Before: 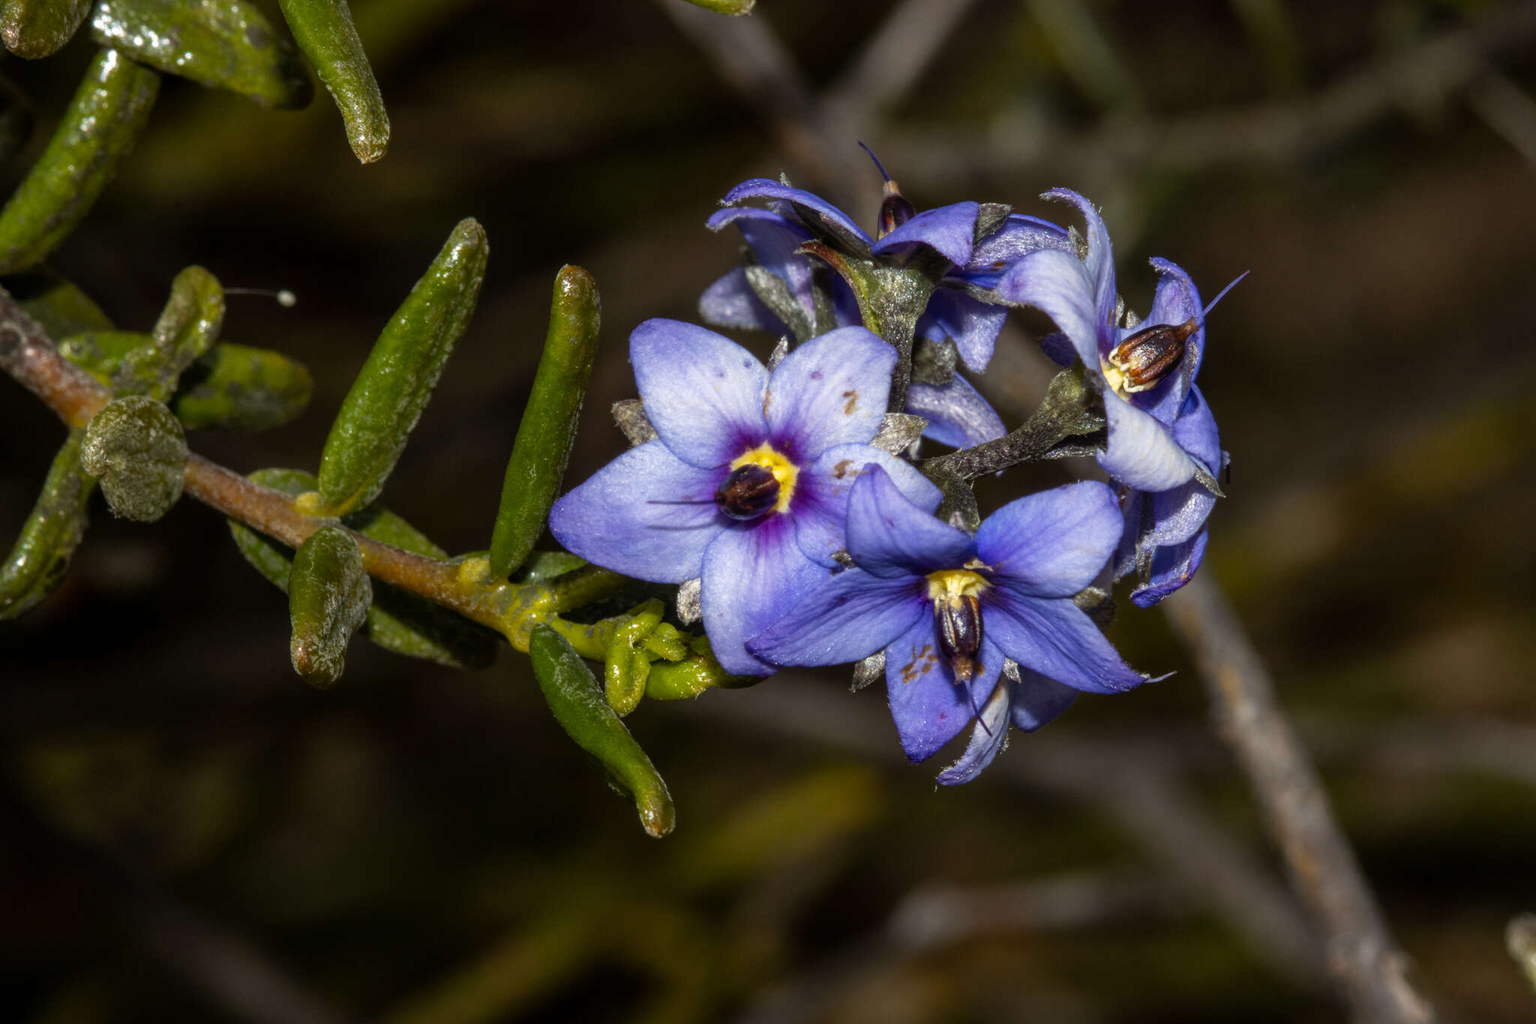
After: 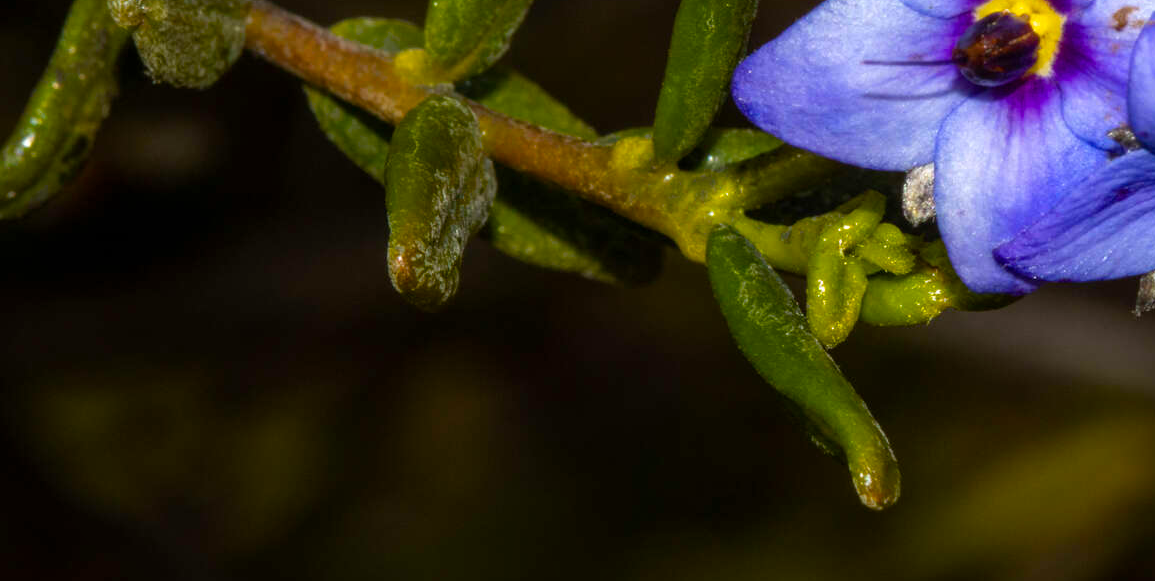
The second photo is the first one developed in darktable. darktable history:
tone equalizer: on, module defaults
color balance rgb: linear chroma grading › global chroma 15%, perceptual saturation grading › global saturation 30%
crop: top 44.483%, right 43.593%, bottom 12.892%
